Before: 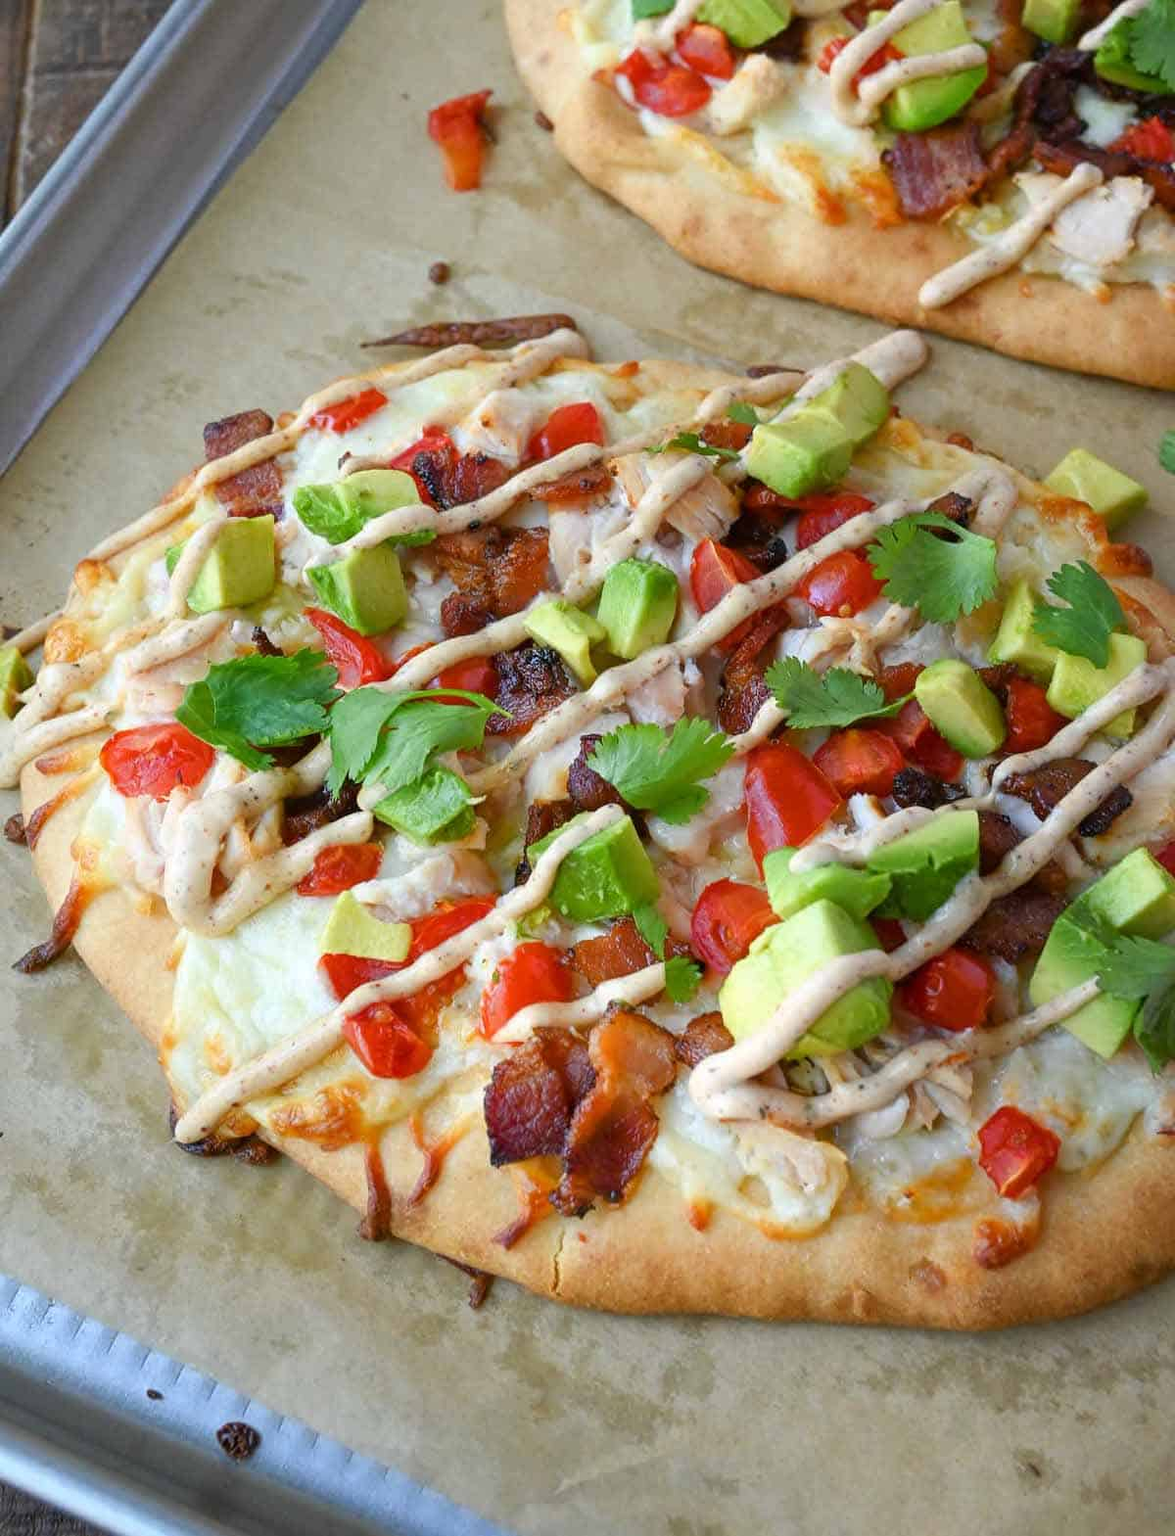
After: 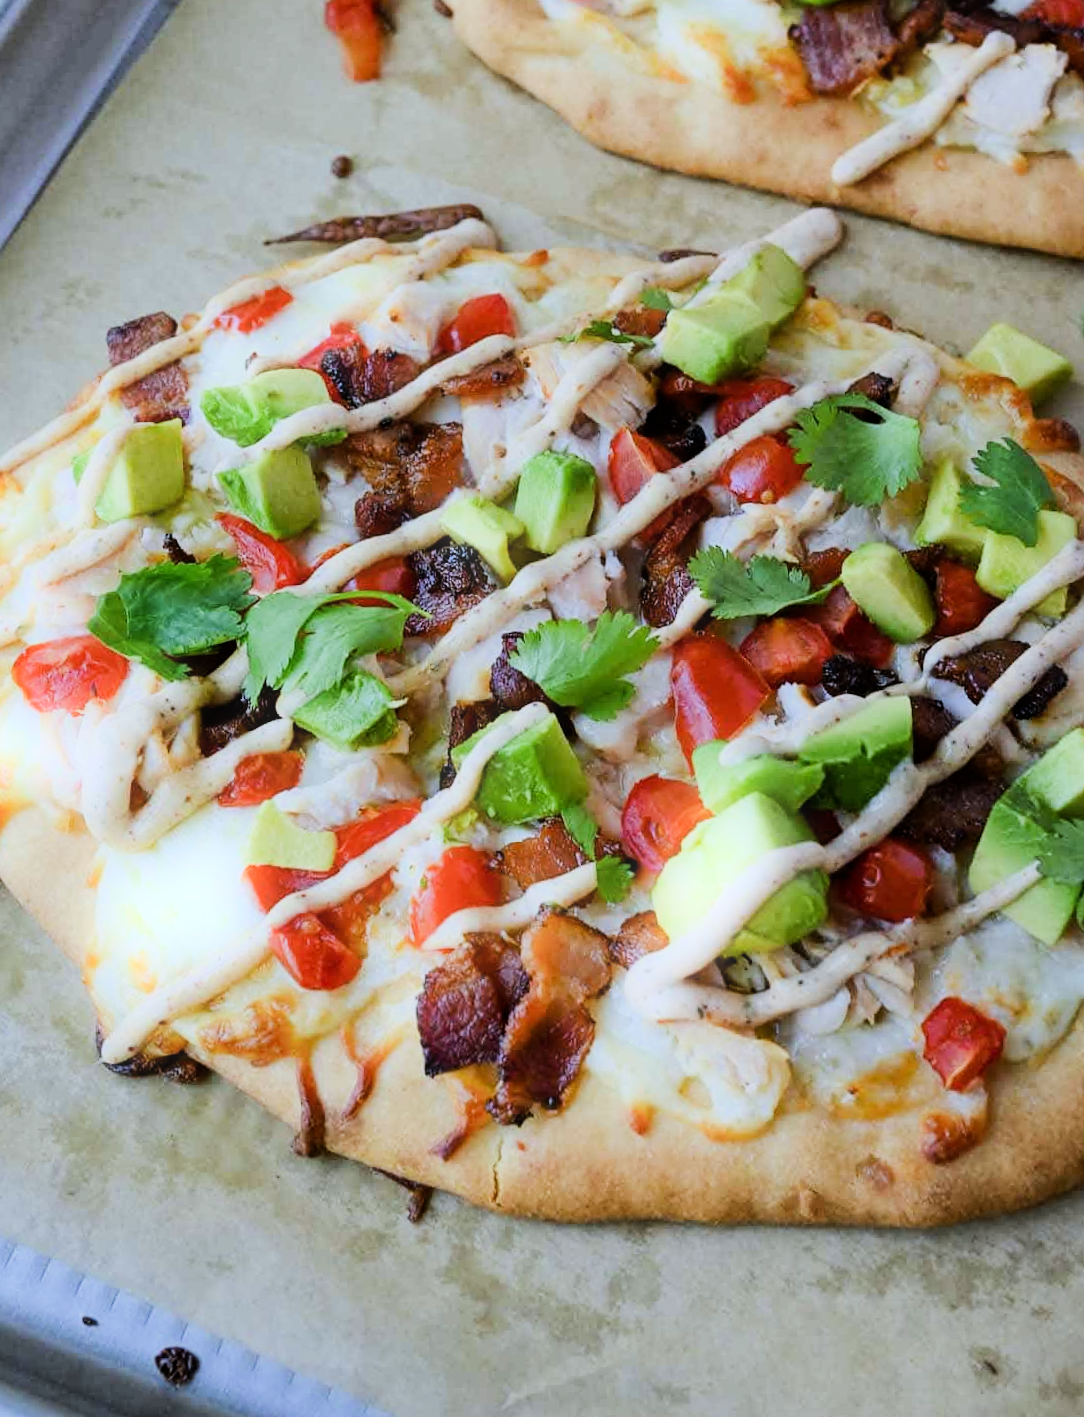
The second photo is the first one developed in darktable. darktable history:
white balance: red 0.931, blue 1.11
filmic rgb: black relative exposure -8.54 EV, white relative exposure 5.52 EV, hardness 3.39, contrast 1.016
crop and rotate: angle 1.96°, left 5.673%, top 5.673%
tone equalizer: -8 EV -0.75 EV, -7 EV -0.7 EV, -6 EV -0.6 EV, -5 EV -0.4 EV, -3 EV 0.4 EV, -2 EV 0.6 EV, -1 EV 0.7 EV, +0 EV 0.75 EV, edges refinement/feathering 500, mask exposure compensation -1.57 EV, preserve details no
bloom: size 5%, threshold 95%, strength 15%
